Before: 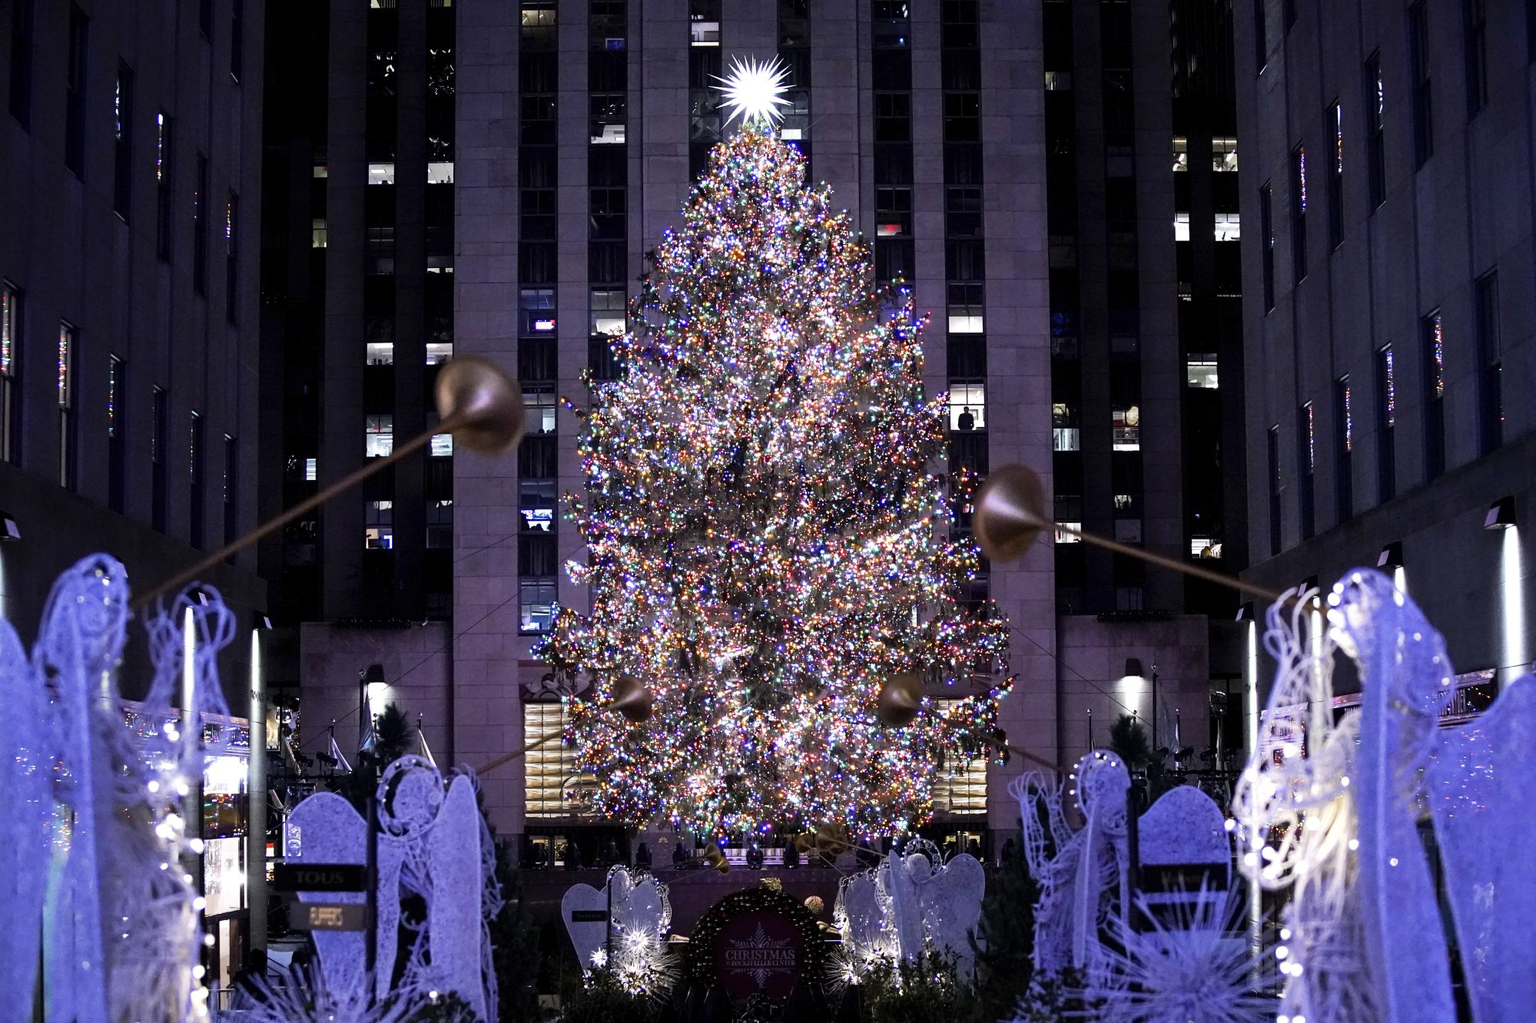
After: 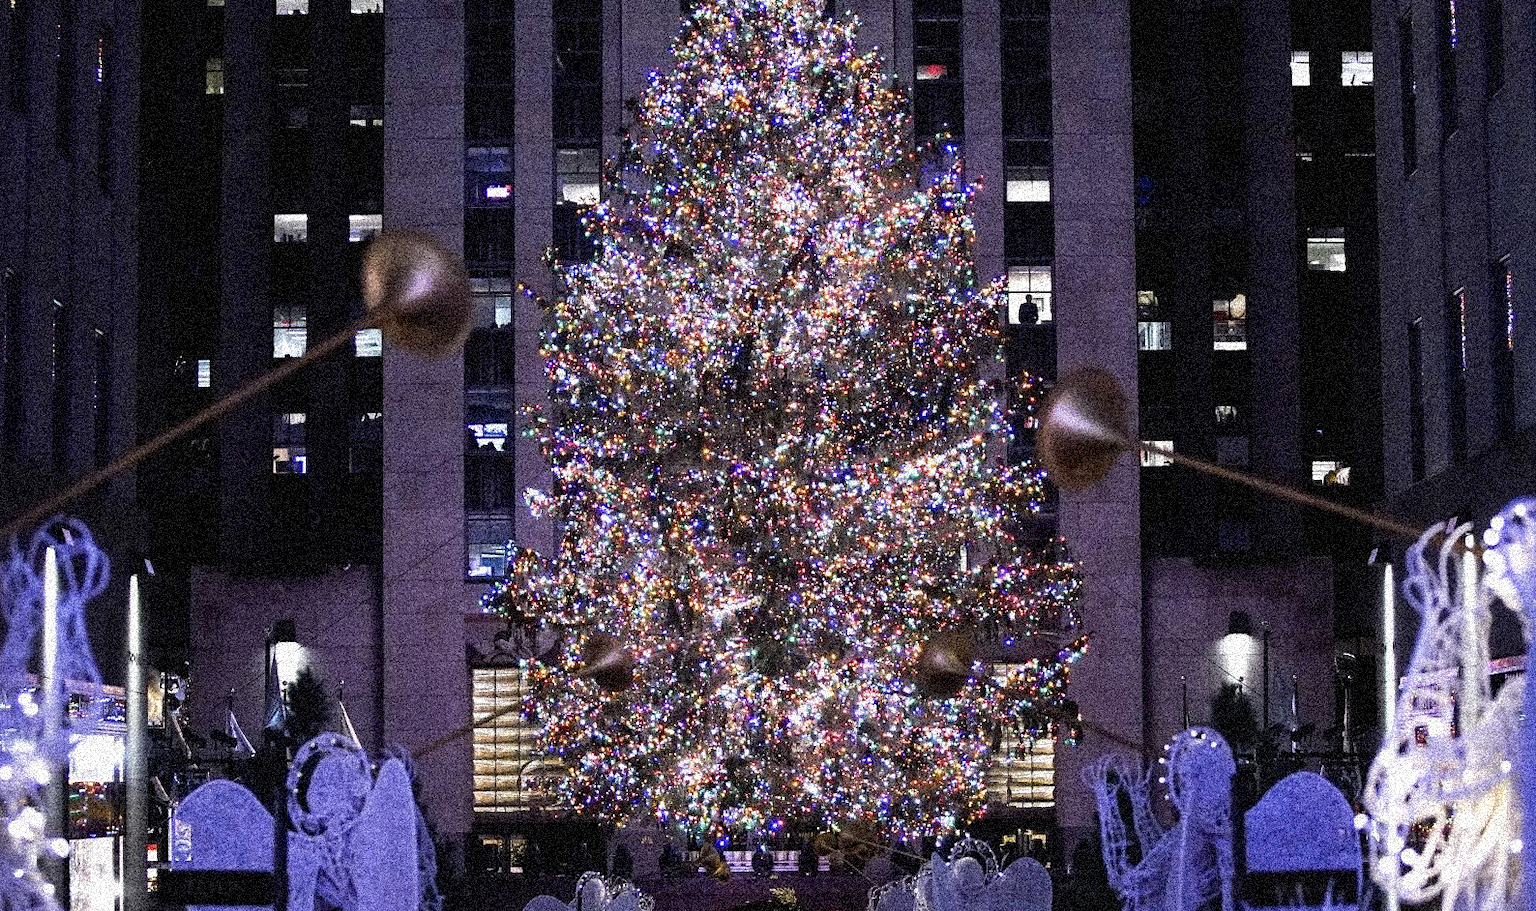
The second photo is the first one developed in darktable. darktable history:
crop: left 9.712%, top 16.928%, right 10.845%, bottom 12.332%
grain: coarseness 3.75 ISO, strength 100%, mid-tones bias 0%
